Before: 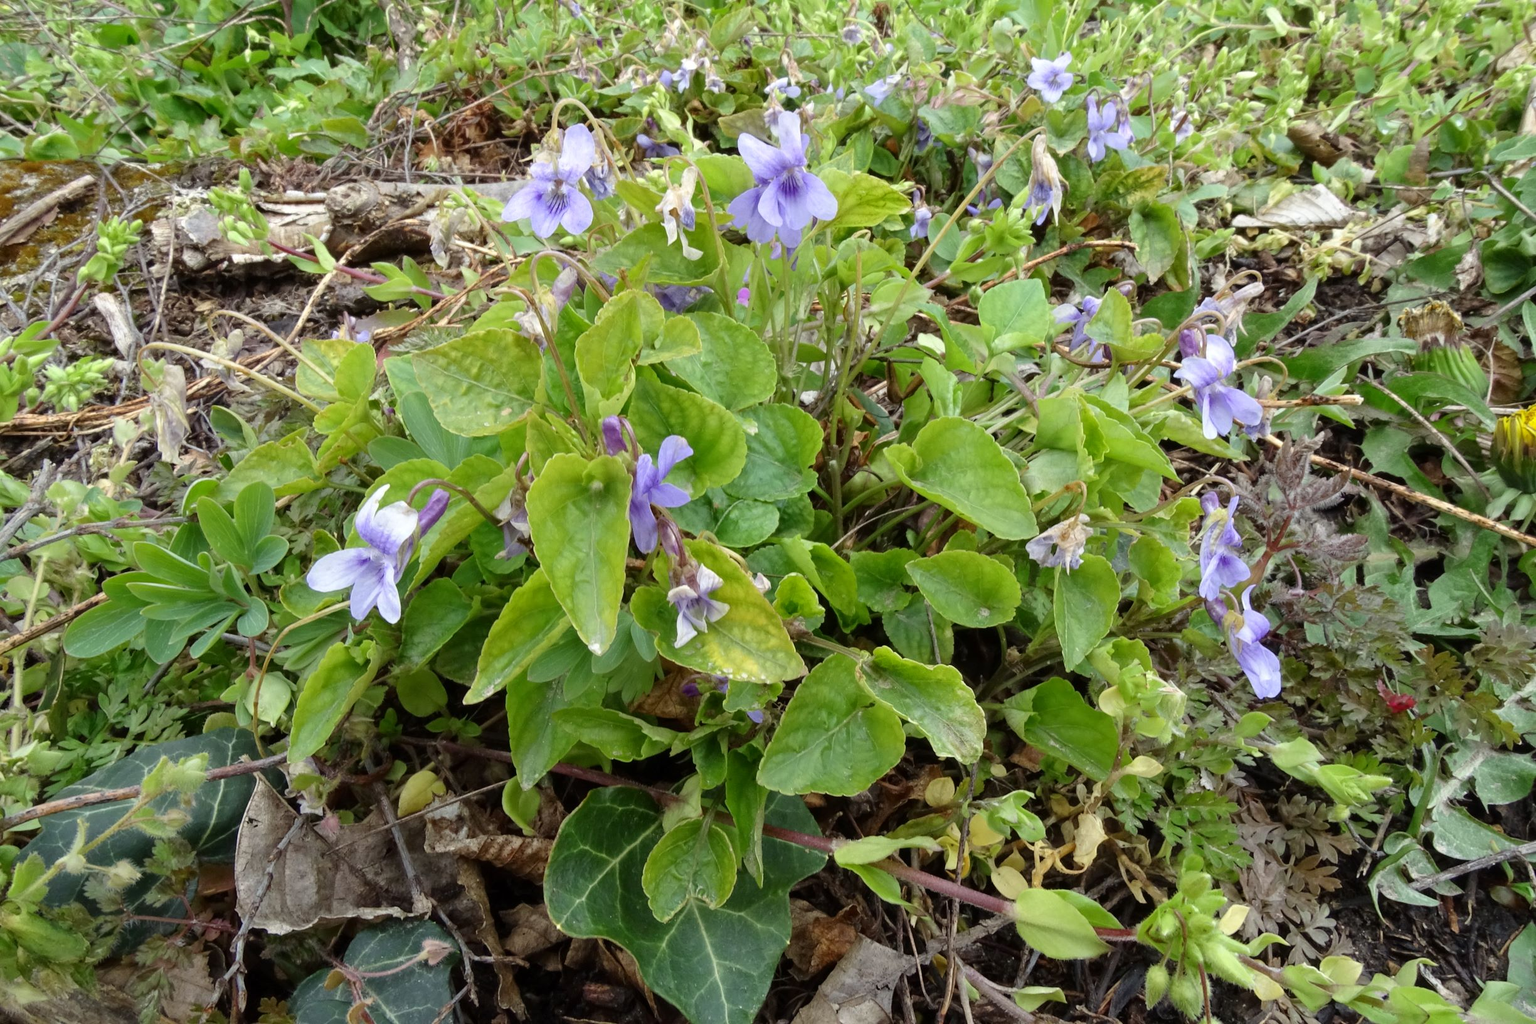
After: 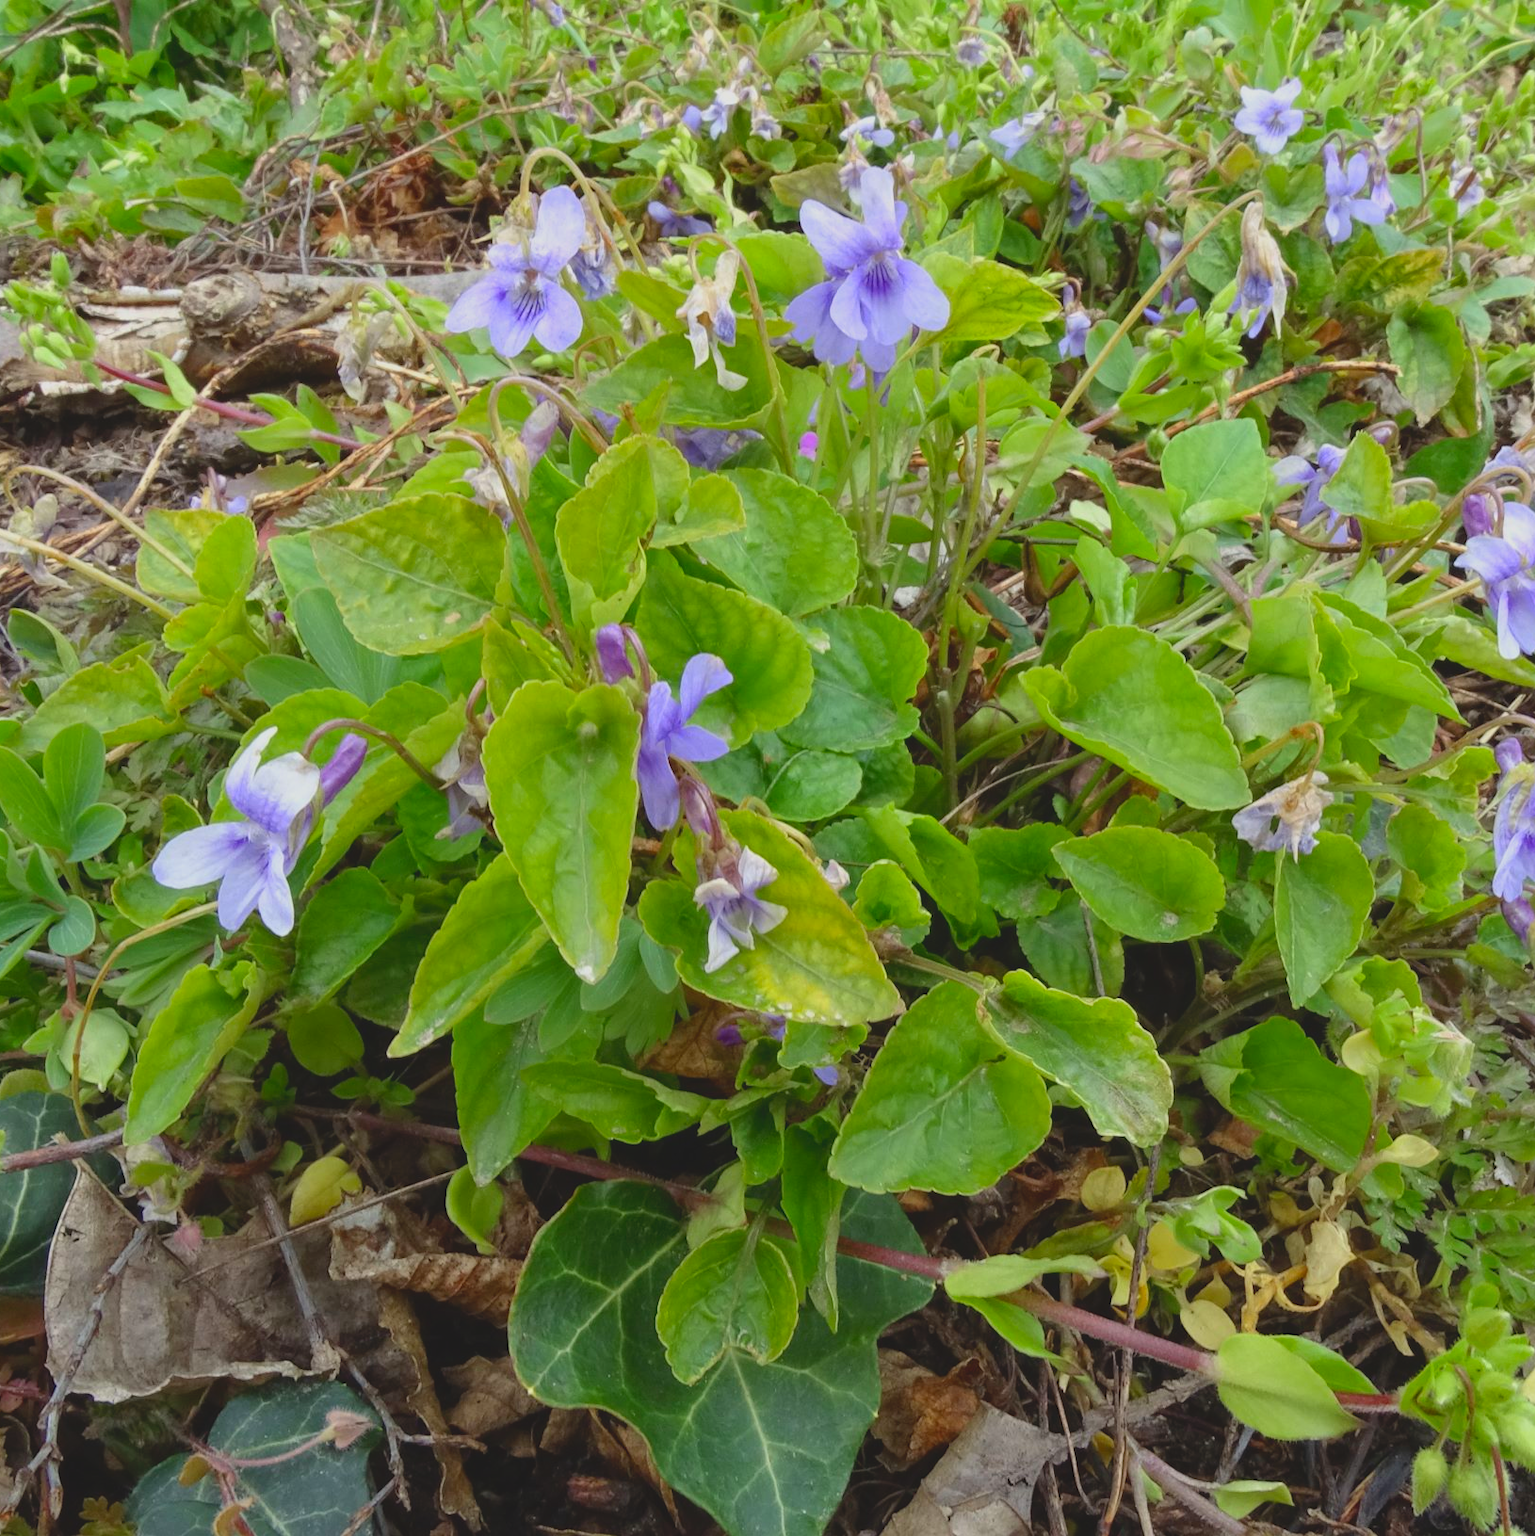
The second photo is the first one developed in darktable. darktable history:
contrast brightness saturation: contrast -0.205, saturation 0.19
crop and rotate: left 13.372%, right 20.063%
